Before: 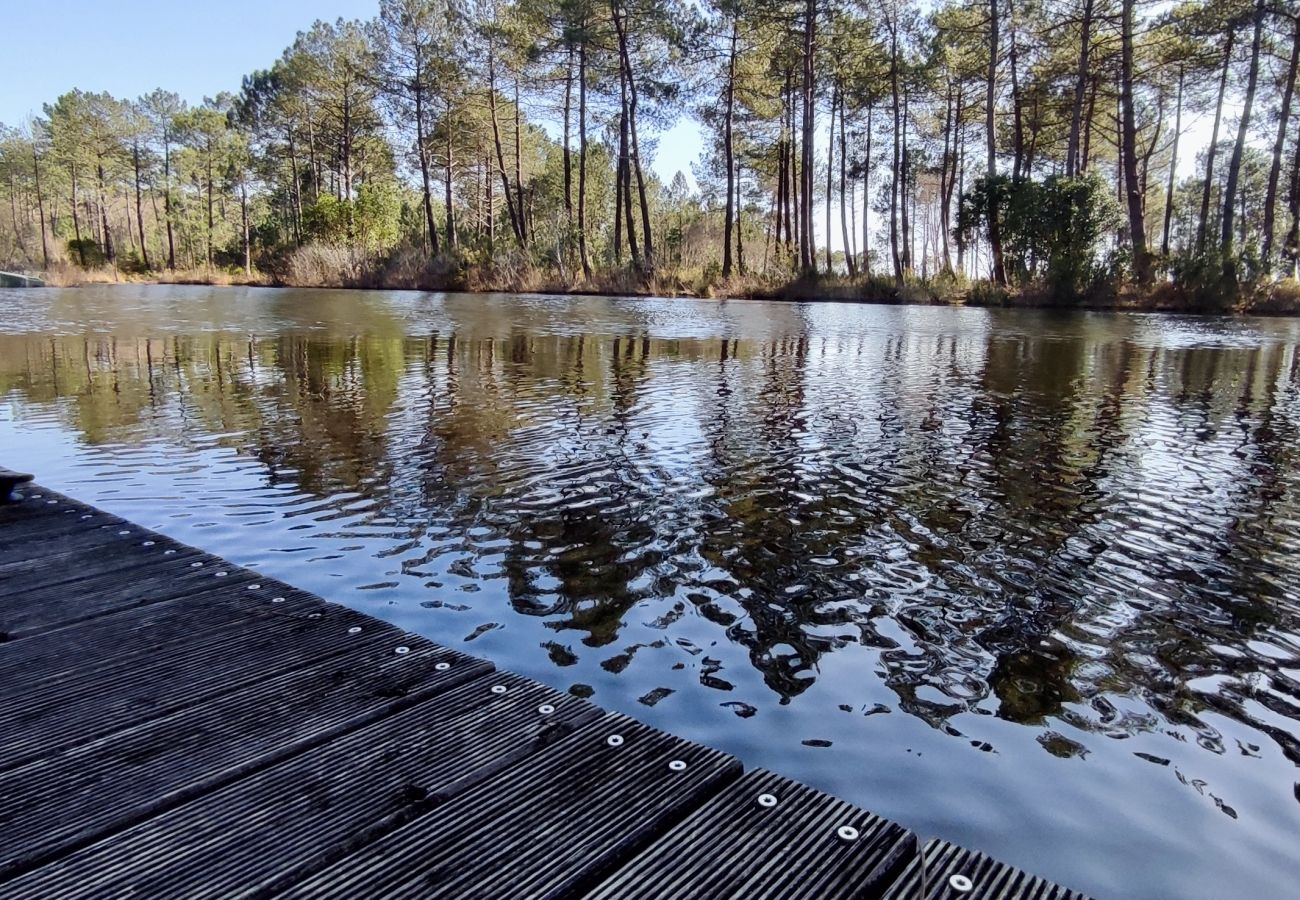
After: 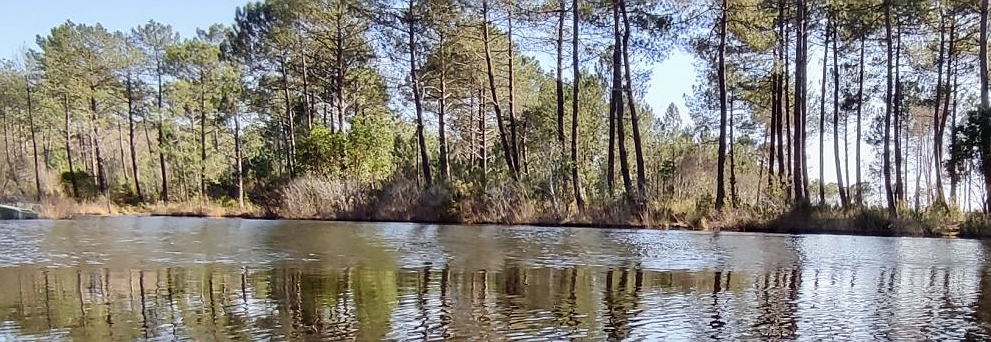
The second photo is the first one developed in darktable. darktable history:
sharpen: radius 0.969, amount 0.604
crop: left 0.579%, top 7.627%, right 23.167%, bottom 54.275%
